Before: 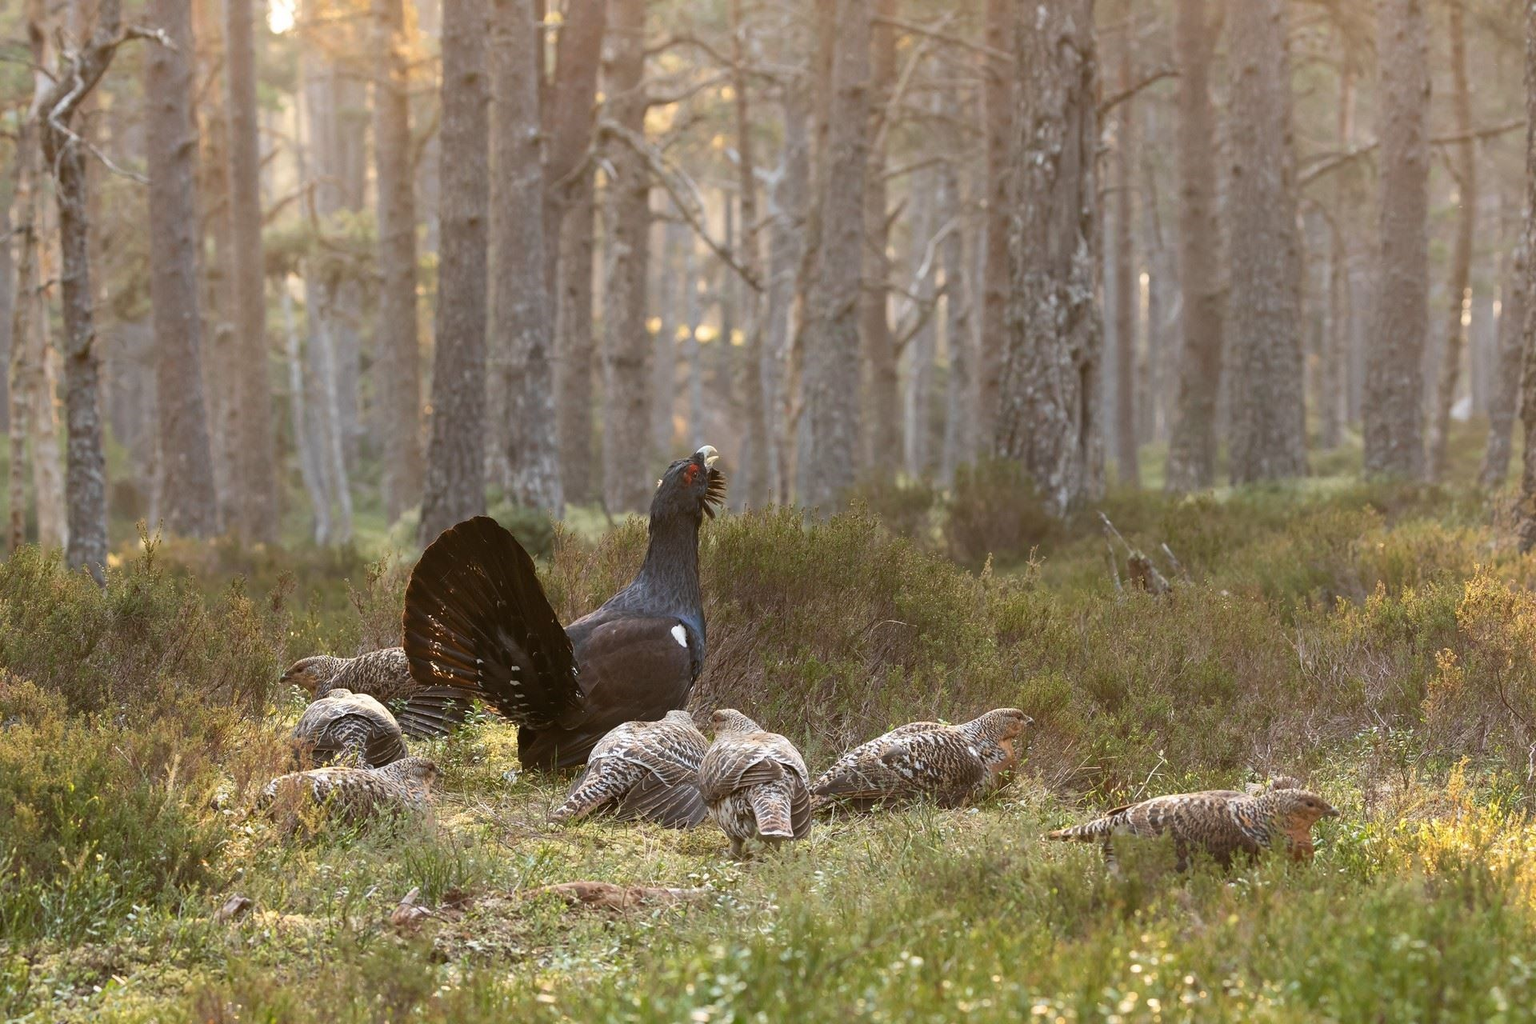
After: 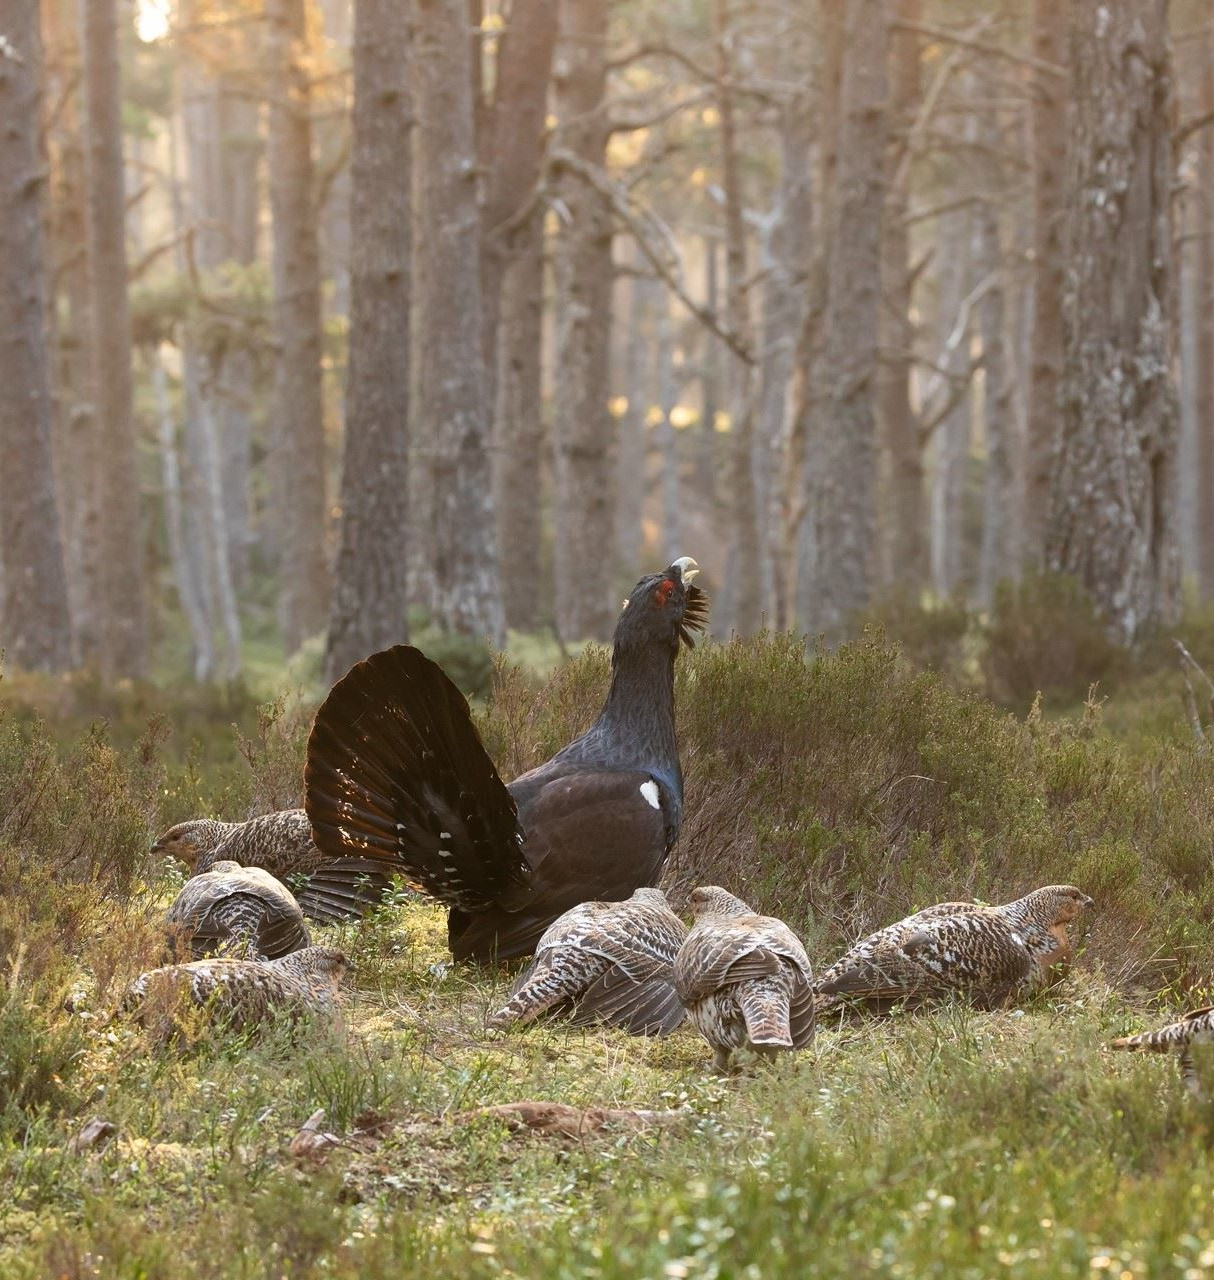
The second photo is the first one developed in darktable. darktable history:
crop: left 10.394%, right 26.342%
